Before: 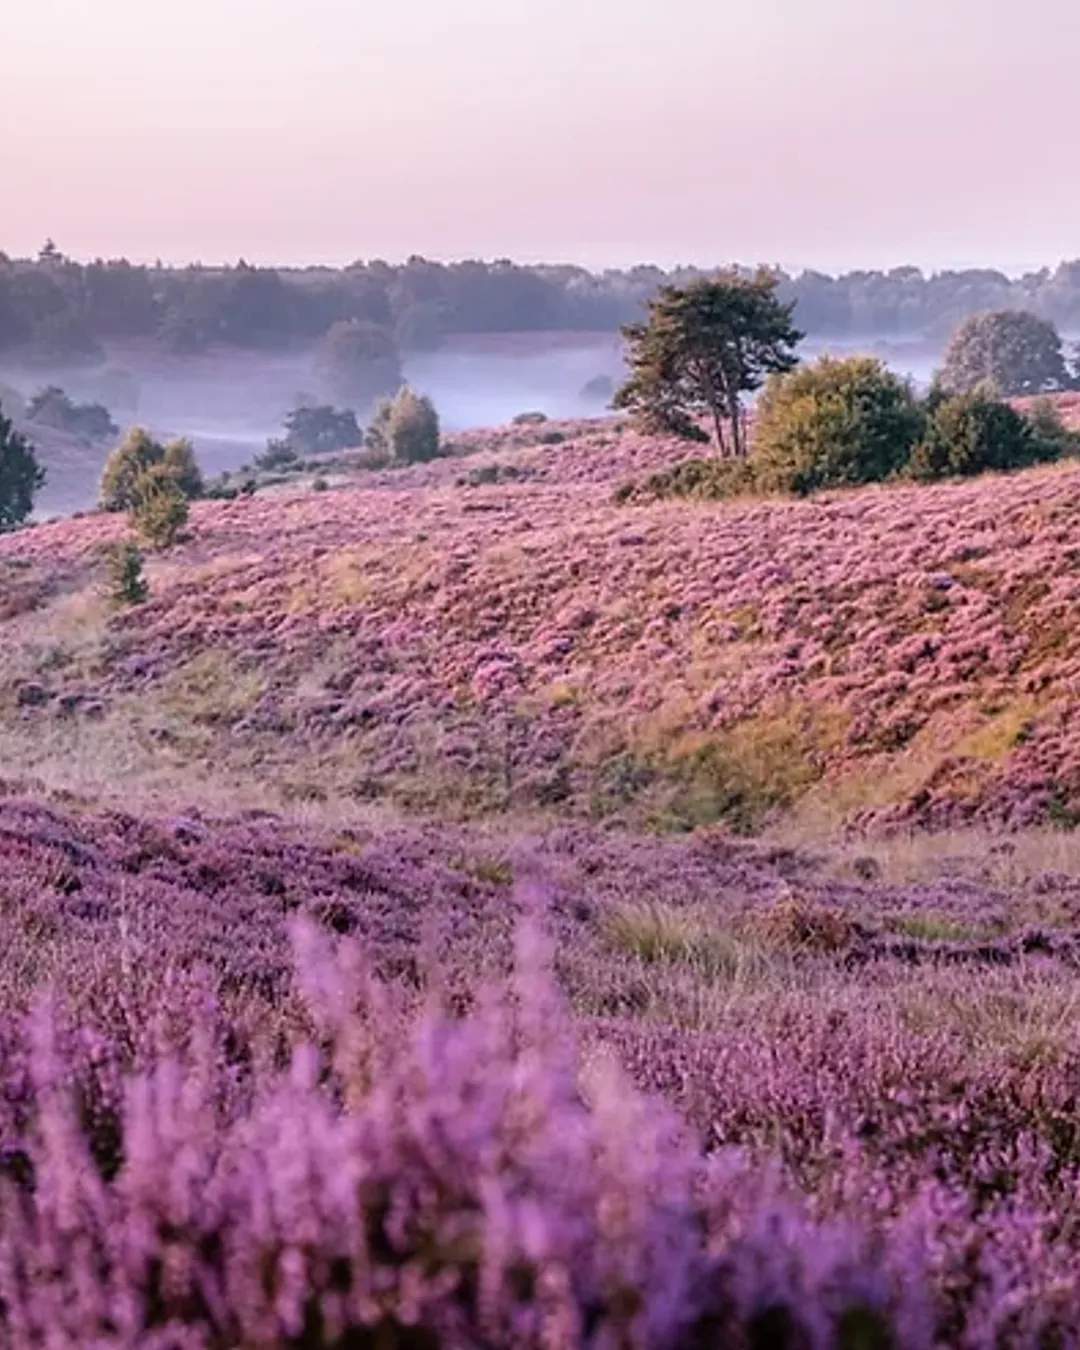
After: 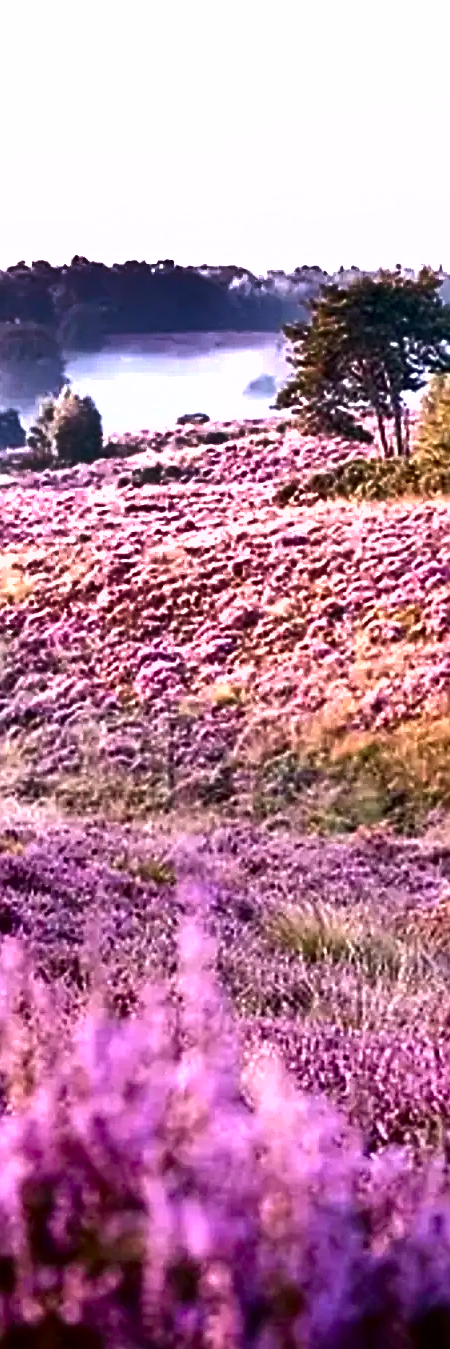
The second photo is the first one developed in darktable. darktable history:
exposure: black level correction 0, exposure 1.2 EV, compensate highlight preservation false
crop: left 31.273%, right 27.004%
shadows and highlights: shadows 17.33, highlights -85.24, soften with gaussian
contrast brightness saturation: contrast 0.098, brightness -0.278, saturation 0.149
sharpen: on, module defaults
